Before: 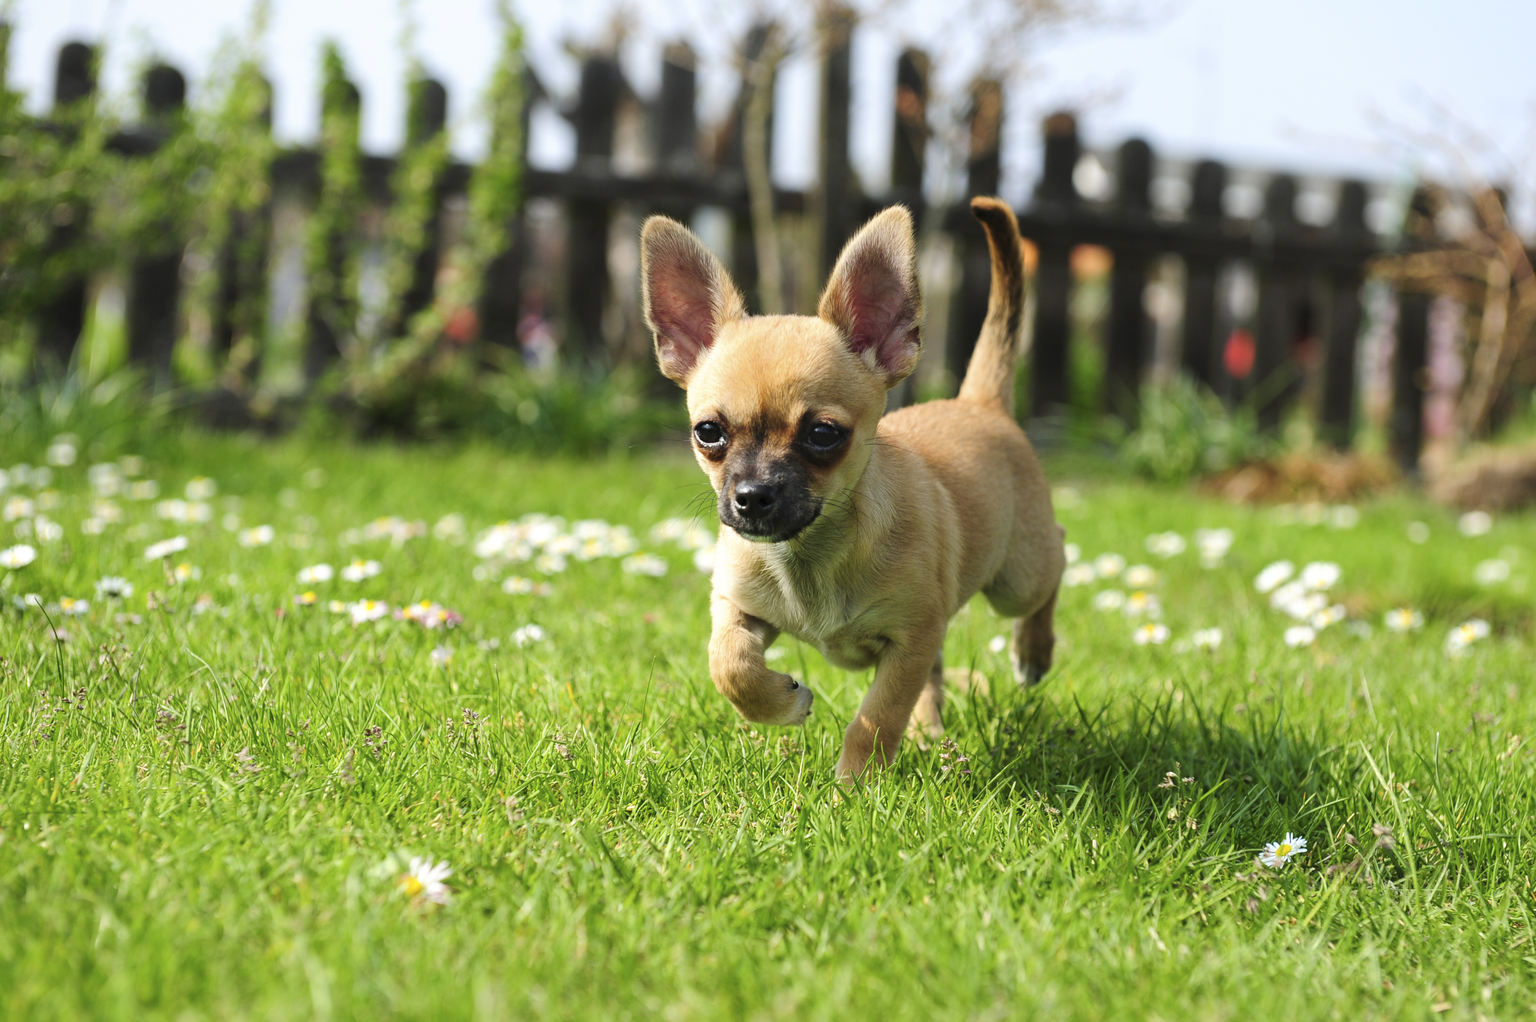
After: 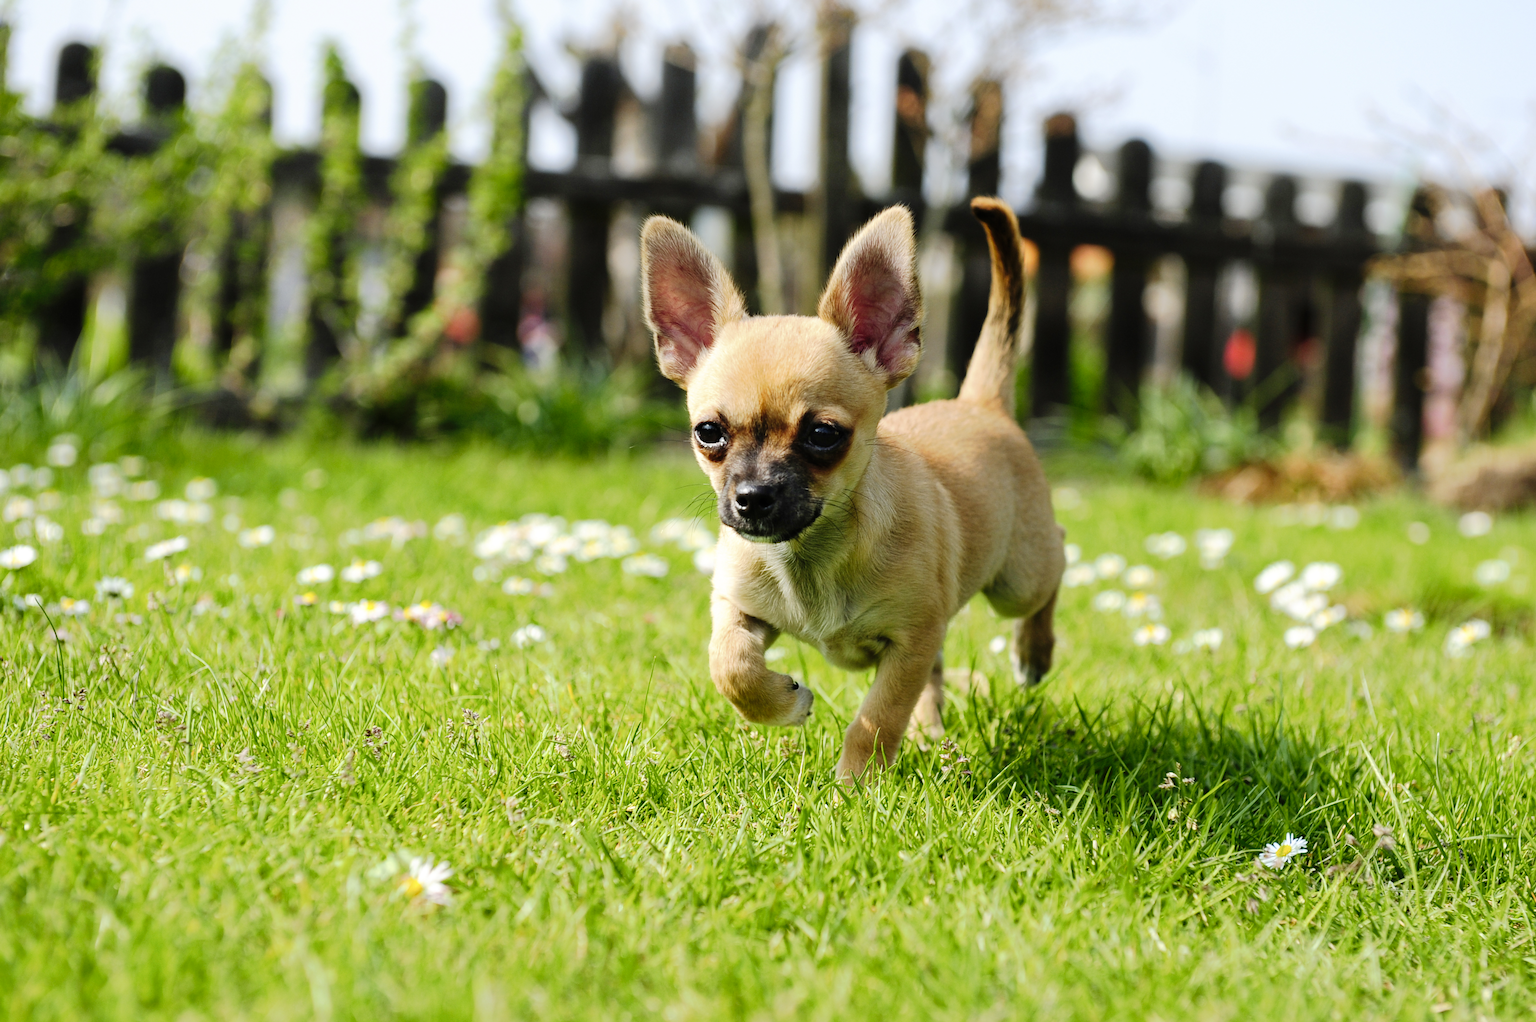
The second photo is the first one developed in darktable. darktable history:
tone curve: curves: ch0 [(0.003, 0) (0.066, 0.017) (0.163, 0.09) (0.264, 0.238) (0.395, 0.421) (0.517, 0.56) (0.688, 0.743) (0.791, 0.814) (1, 1)]; ch1 [(0, 0) (0.164, 0.115) (0.337, 0.332) (0.39, 0.398) (0.464, 0.461) (0.501, 0.5) (0.507, 0.503) (0.534, 0.537) (0.577, 0.59) (0.652, 0.681) (0.733, 0.749) (0.811, 0.796) (1, 1)]; ch2 [(0, 0) (0.337, 0.382) (0.464, 0.476) (0.501, 0.502) (0.527, 0.54) (0.551, 0.565) (0.6, 0.59) (0.687, 0.675) (1, 1)], preserve colors none
